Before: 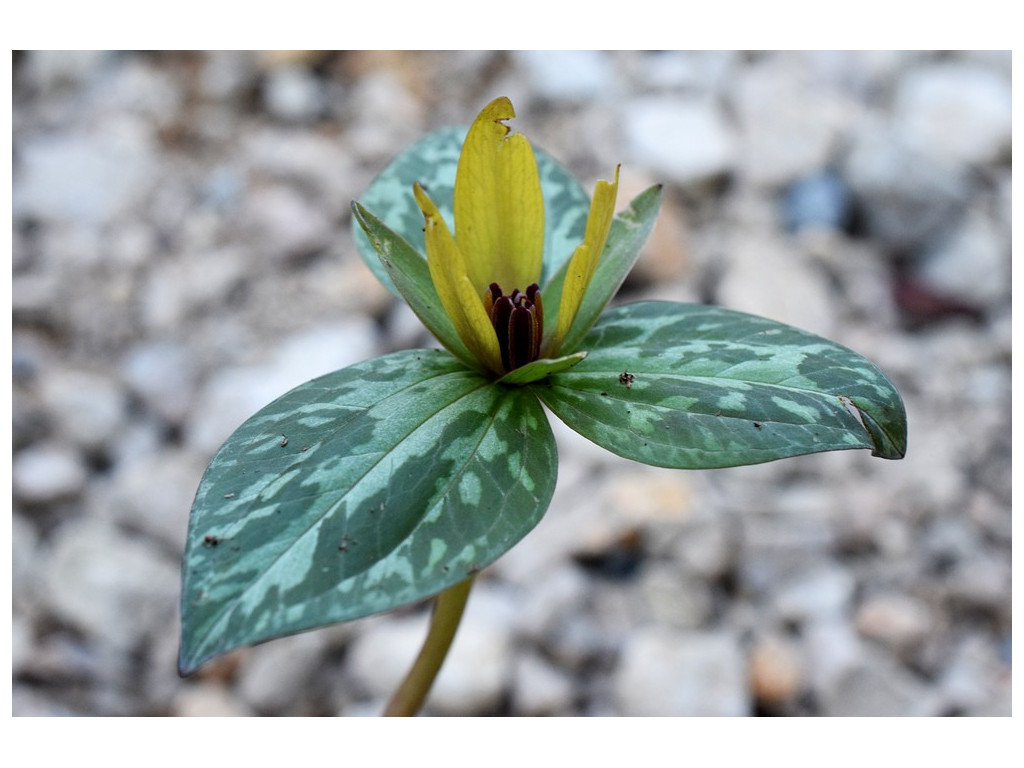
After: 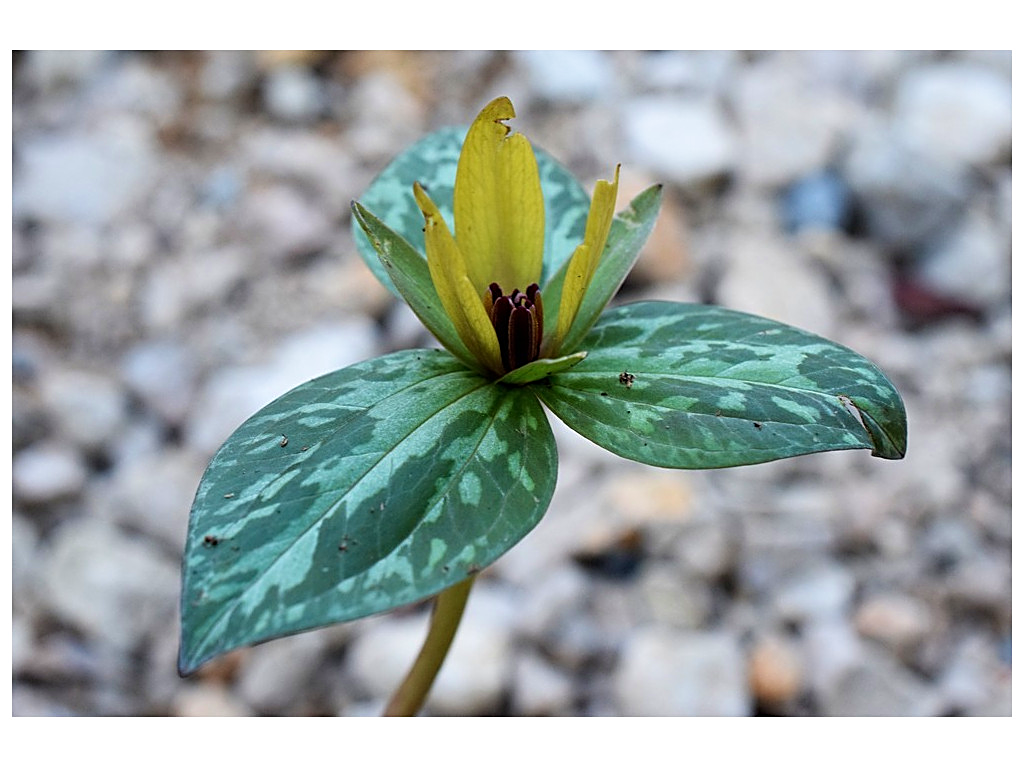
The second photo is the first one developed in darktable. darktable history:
sharpen: on, module defaults
haze removal: compatibility mode true, adaptive false
velvia: on, module defaults
